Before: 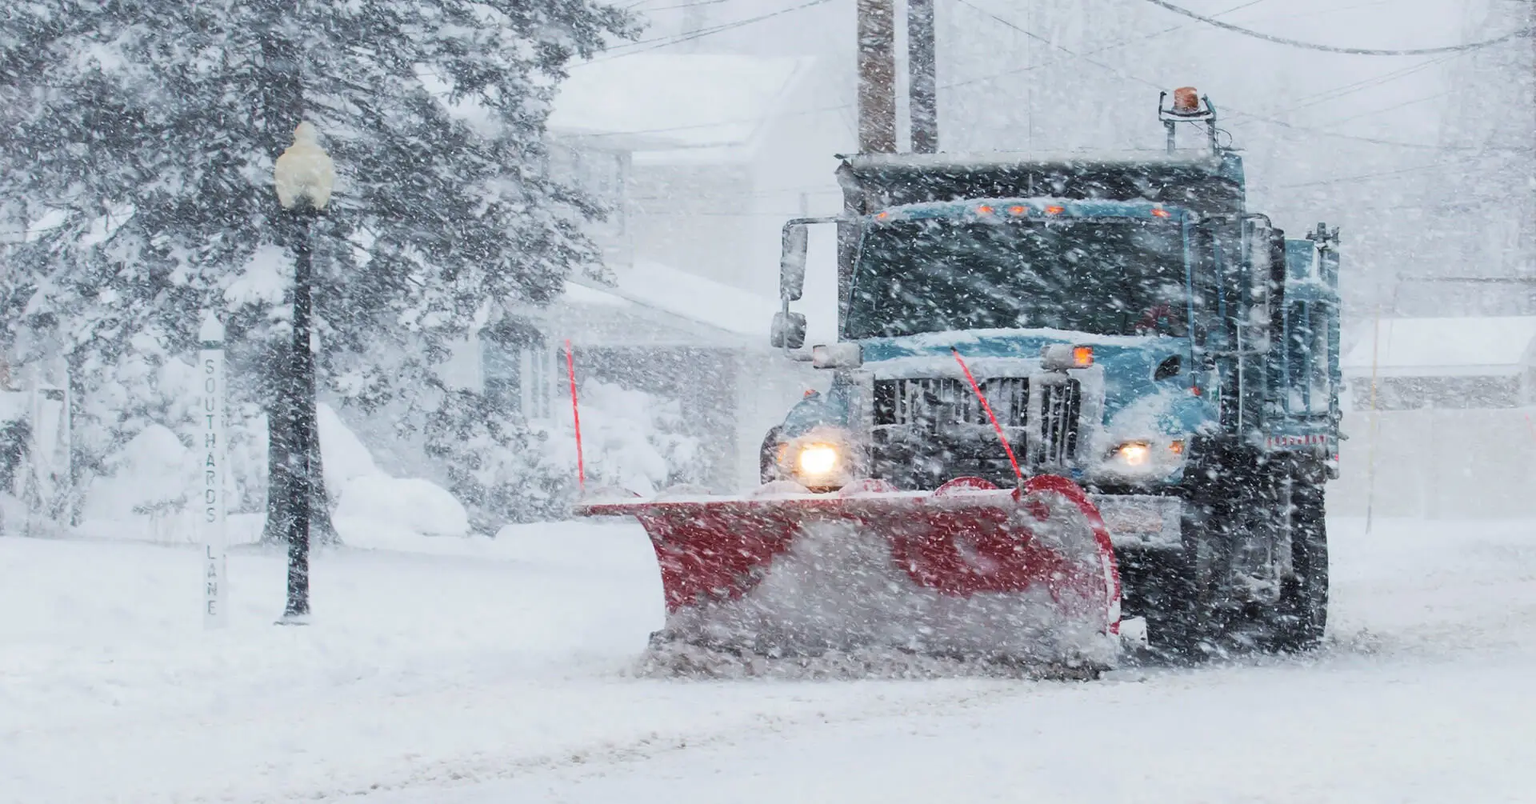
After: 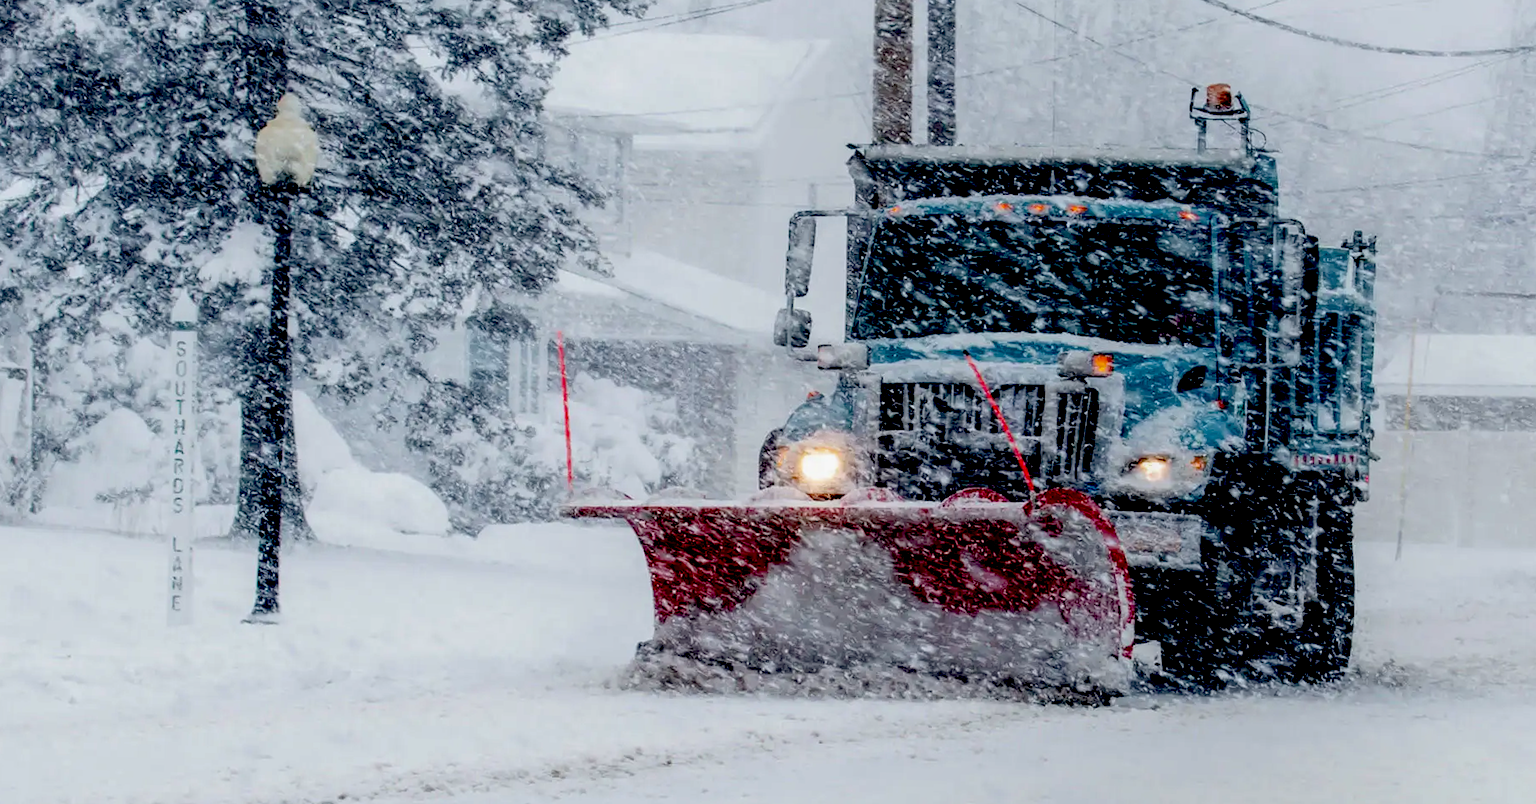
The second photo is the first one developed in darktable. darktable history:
exposure: black level correction 0.099, exposure -0.091 EV, compensate exposure bias true, compensate highlight preservation false
crop and rotate: angle -1.65°
local contrast: on, module defaults
